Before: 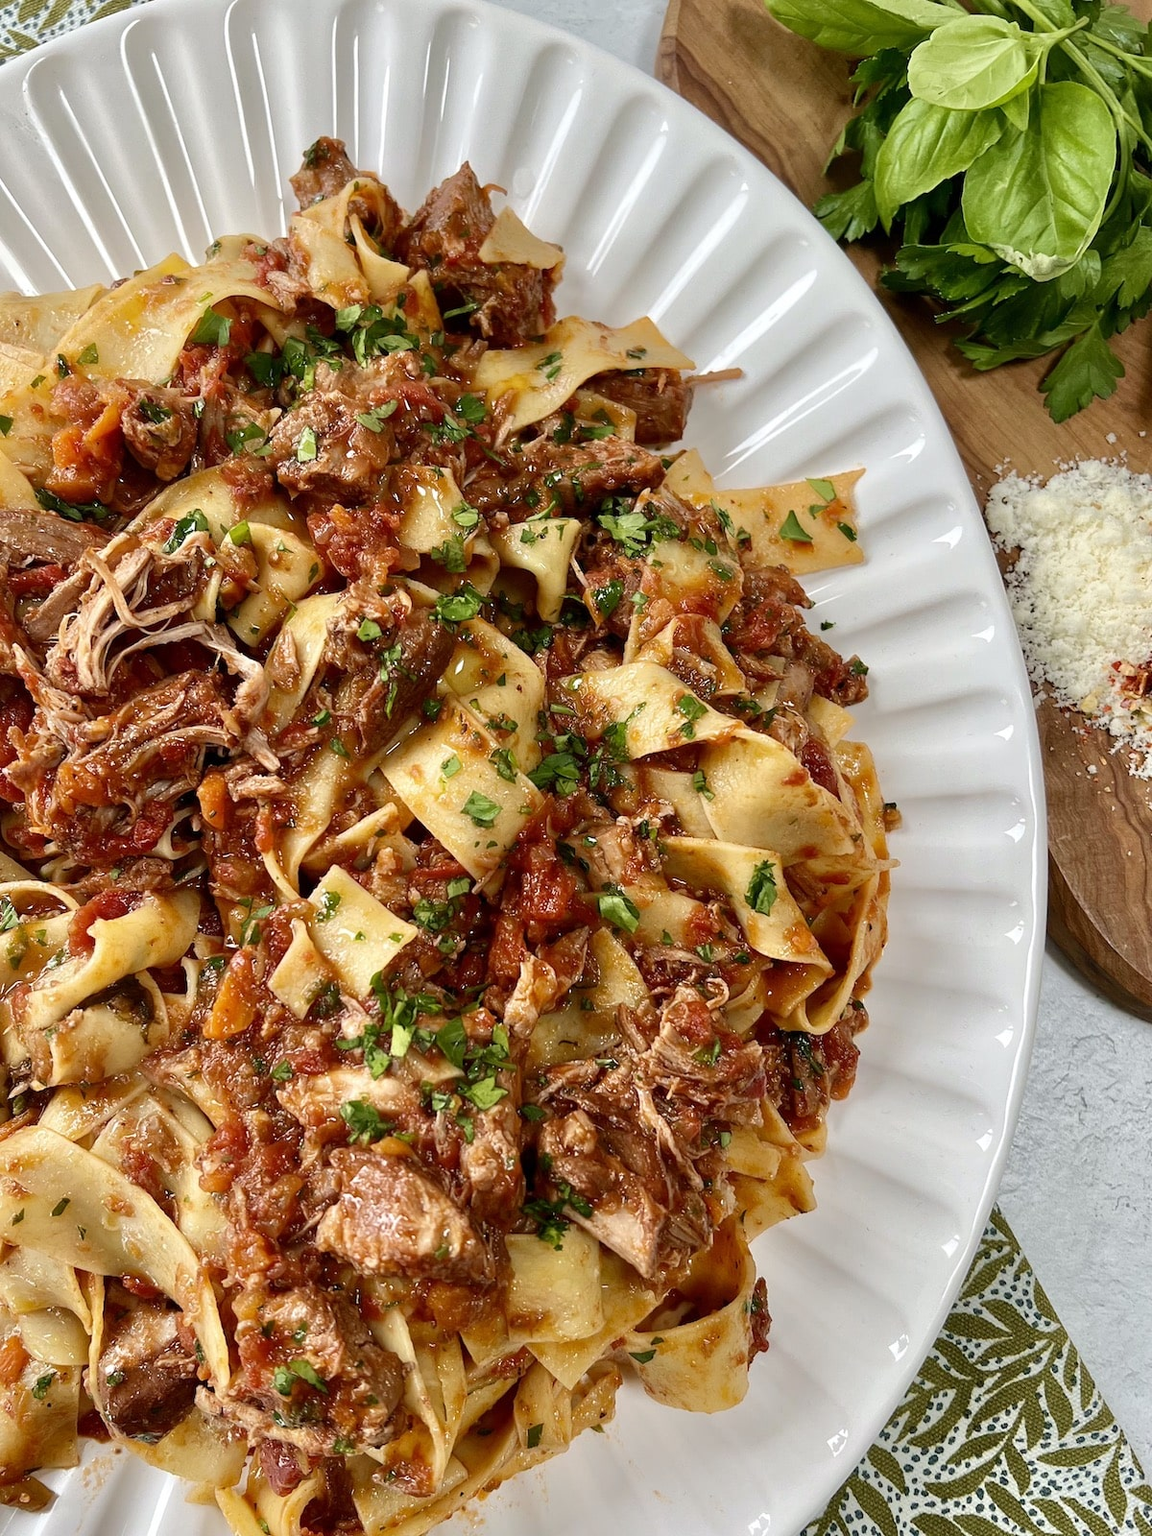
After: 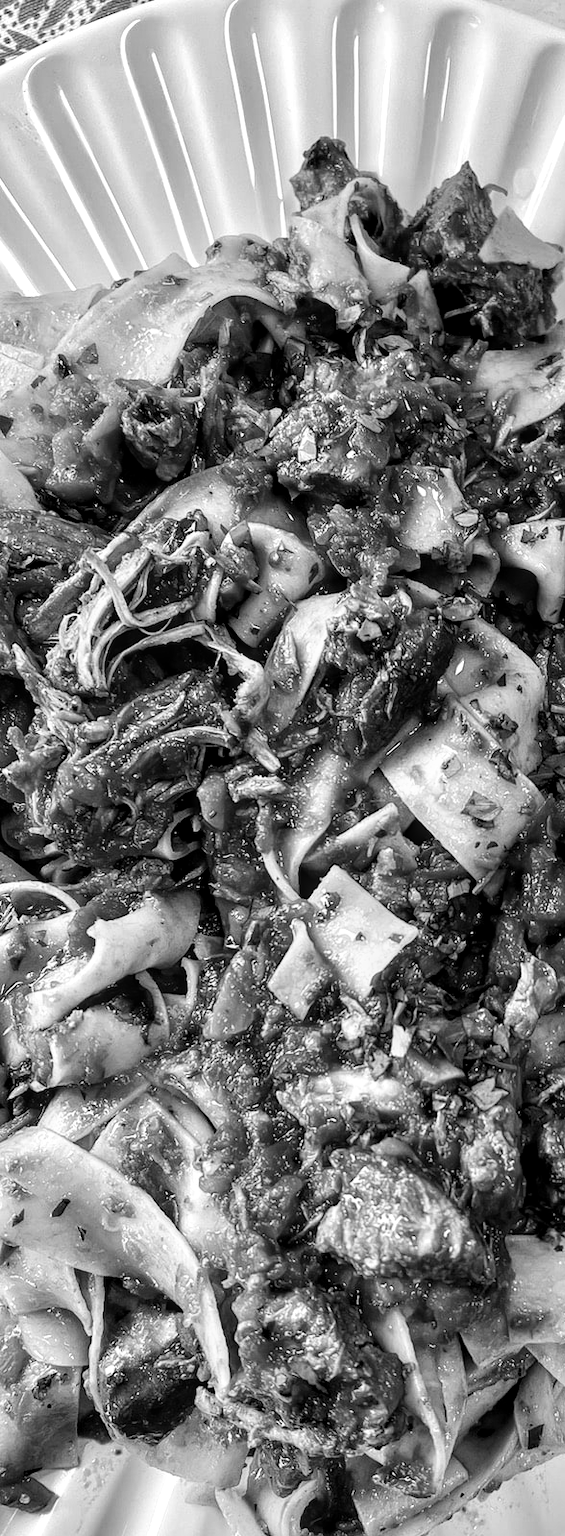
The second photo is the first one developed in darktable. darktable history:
local contrast: on, module defaults
crop and rotate: left 0%, top 0%, right 50.845%
contrast brightness saturation: saturation -1
filmic rgb: black relative exposure -8.2 EV, white relative exposure 2.2 EV, threshold 3 EV, hardness 7.11, latitude 75%, contrast 1.325, highlights saturation mix -2%, shadows ↔ highlights balance 30%, preserve chrominance no, color science v5 (2021), contrast in shadows safe, contrast in highlights safe, enable highlight reconstruction true
